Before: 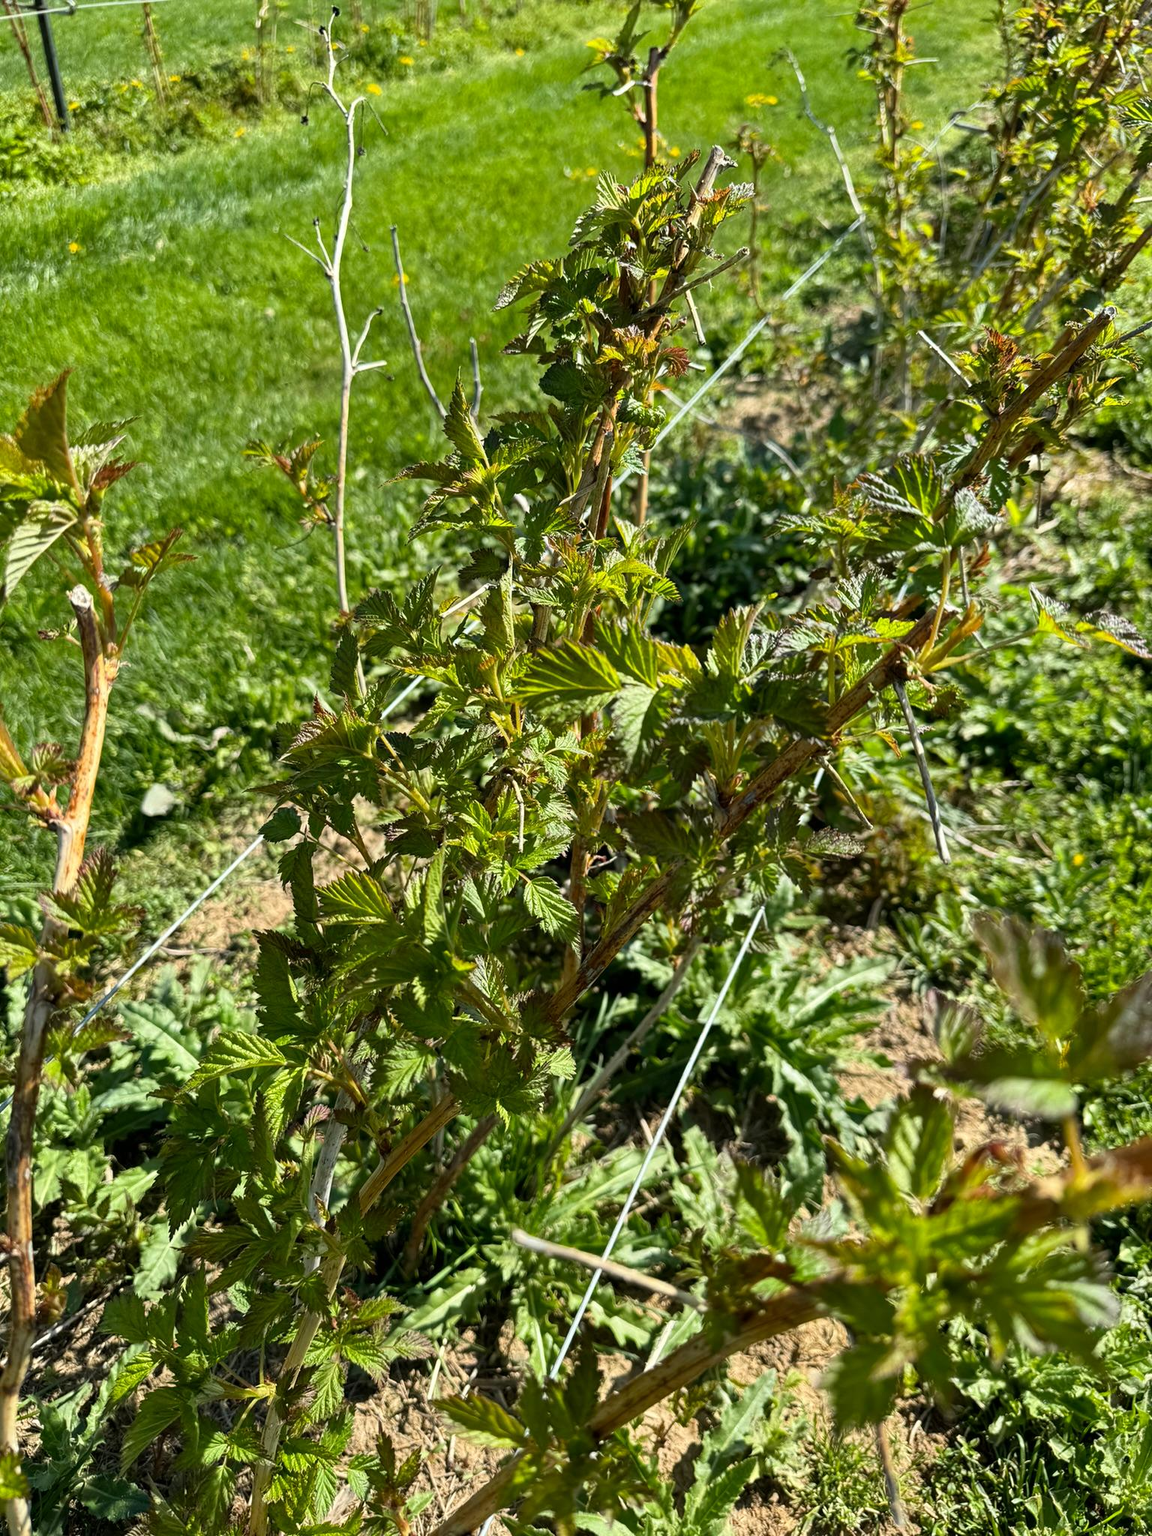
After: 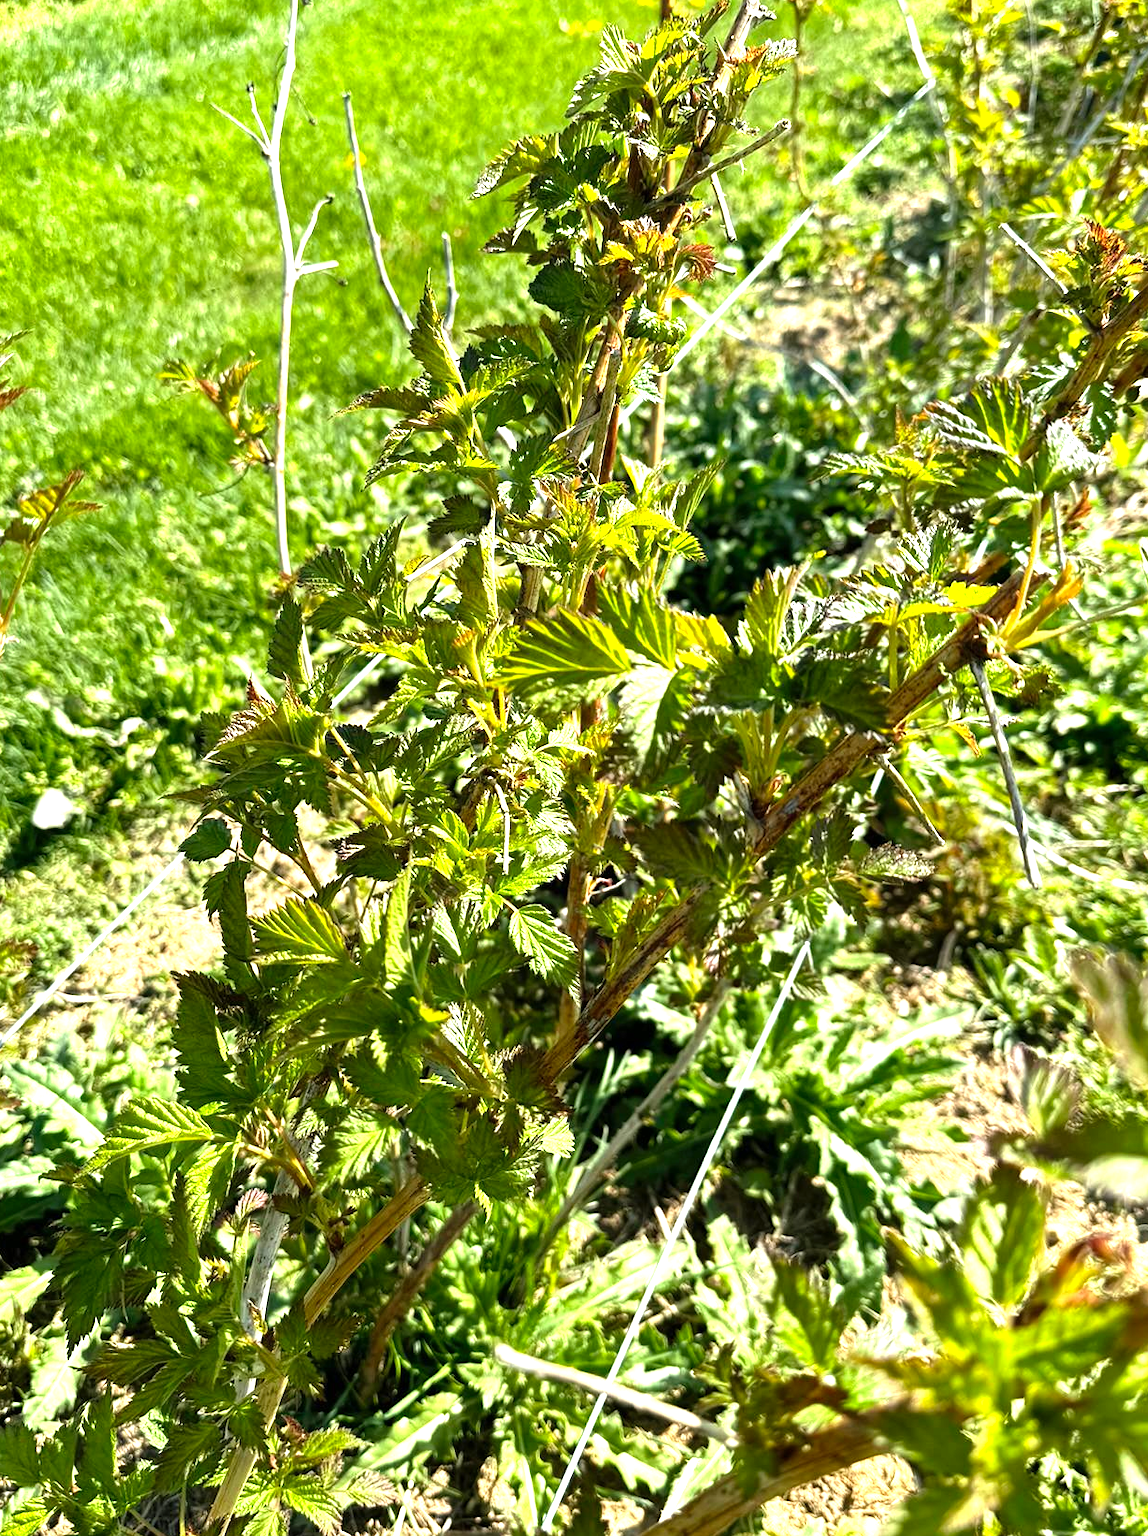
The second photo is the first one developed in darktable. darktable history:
crop and rotate: left 10.078%, top 9.875%, right 9.93%, bottom 9.926%
levels: levels [0, 0.352, 0.703]
